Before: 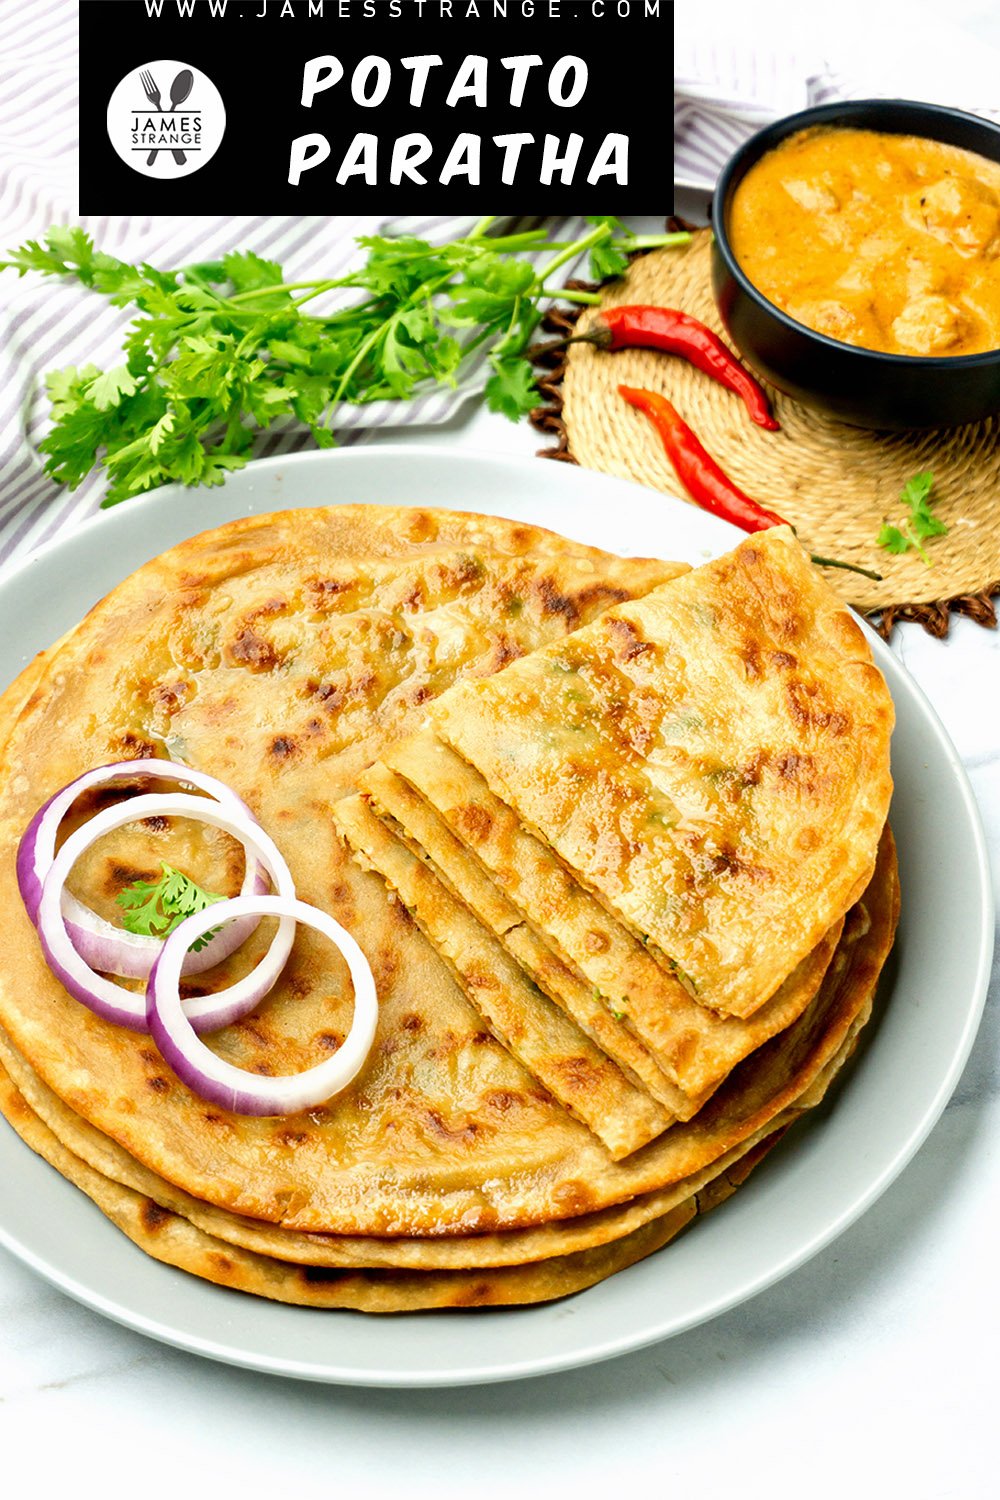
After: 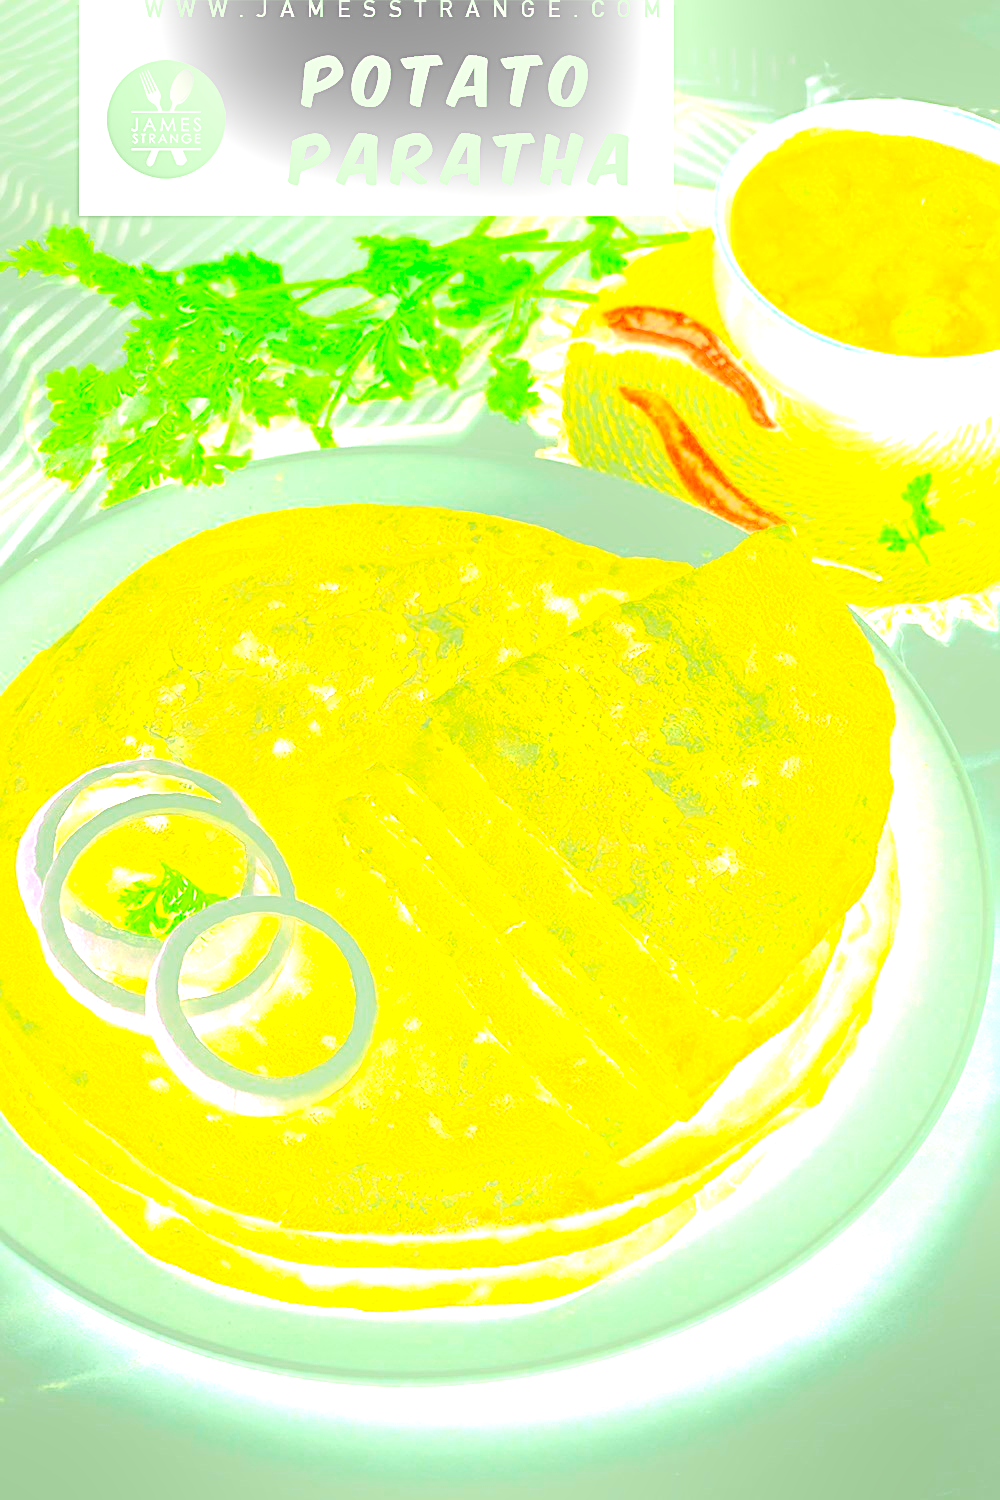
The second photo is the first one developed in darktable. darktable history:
contrast equalizer: octaves 7, y [[0.6 ×6], [0.55 ×6], [0 ×6], [0 ×6], [0 ×6]], mix -0.3
sharpen: on, module defaults
bloom: size 25%, threshold 5%, strength 90%
exposure: black level correction 0, exposure 0.7 EV, compensate highlight preservation false
color correction: highlights a* -10.77, highlights b* 9.8, saturation 1.72
